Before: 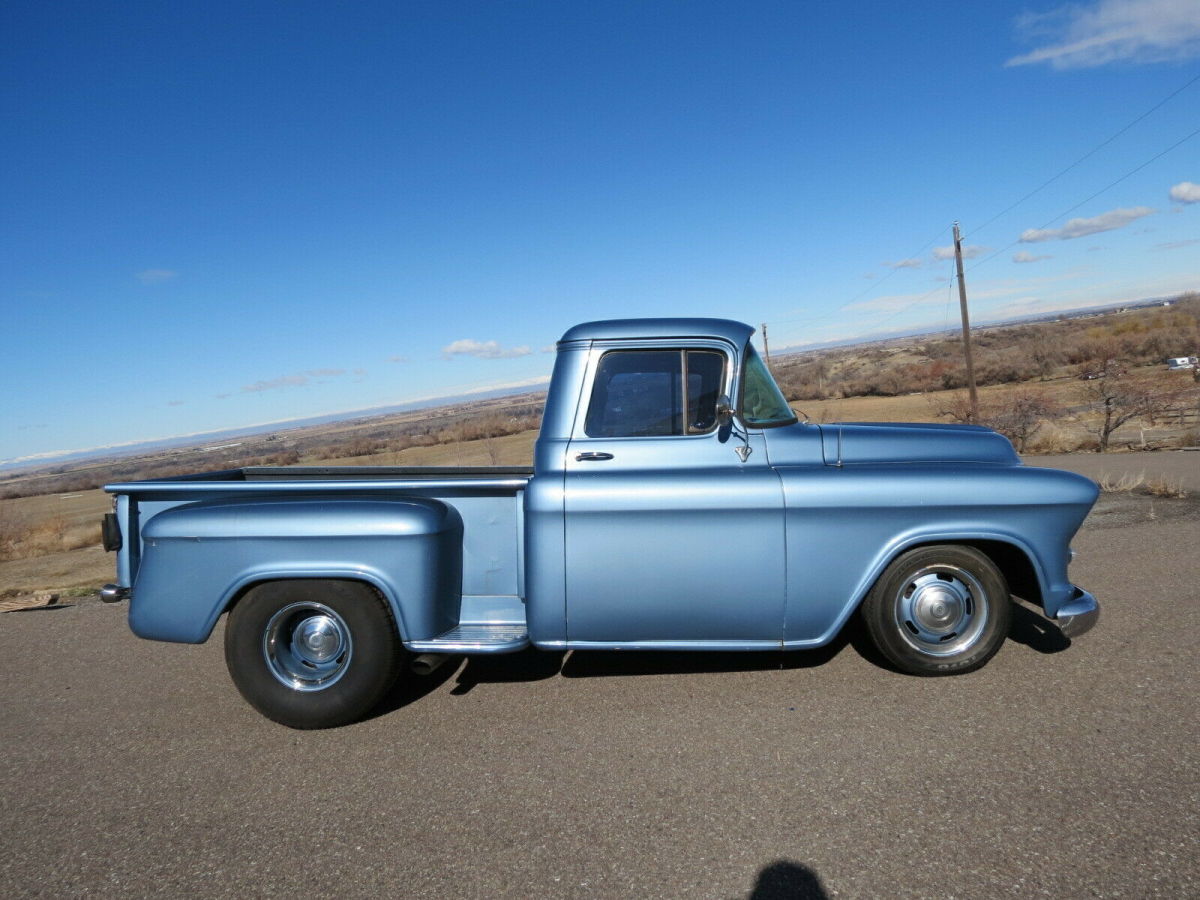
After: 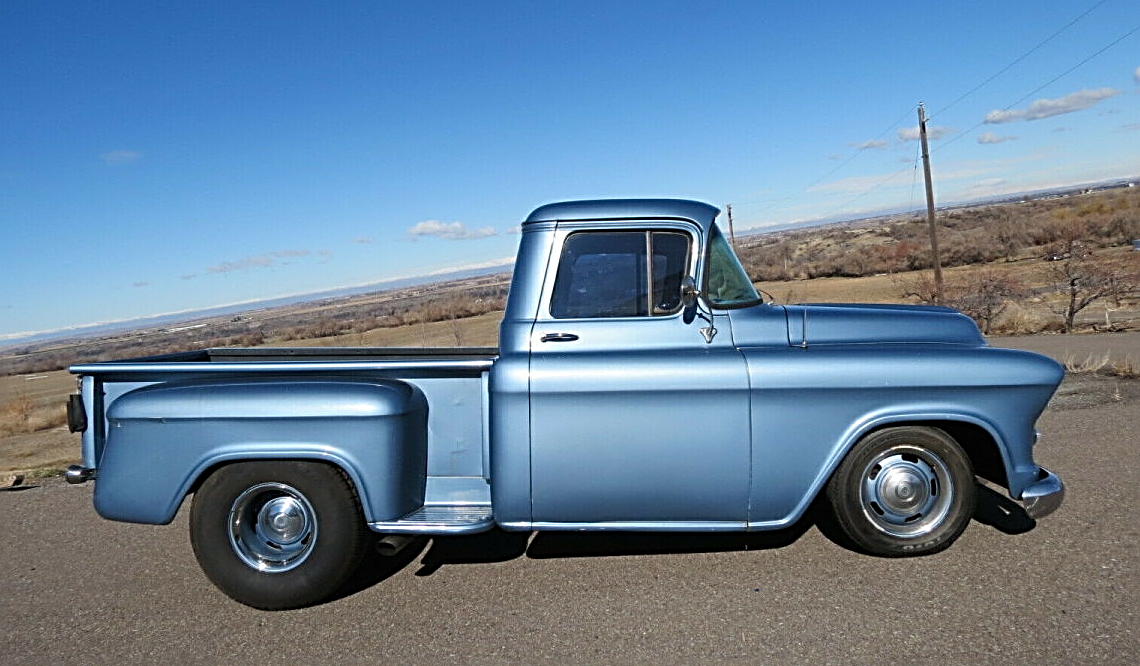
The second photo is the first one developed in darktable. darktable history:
sharpen: radius 2.817, amount 0.715
crop and rotate: left 2.991%, top 13.302%, right 1.981%, bottom 12.636%
